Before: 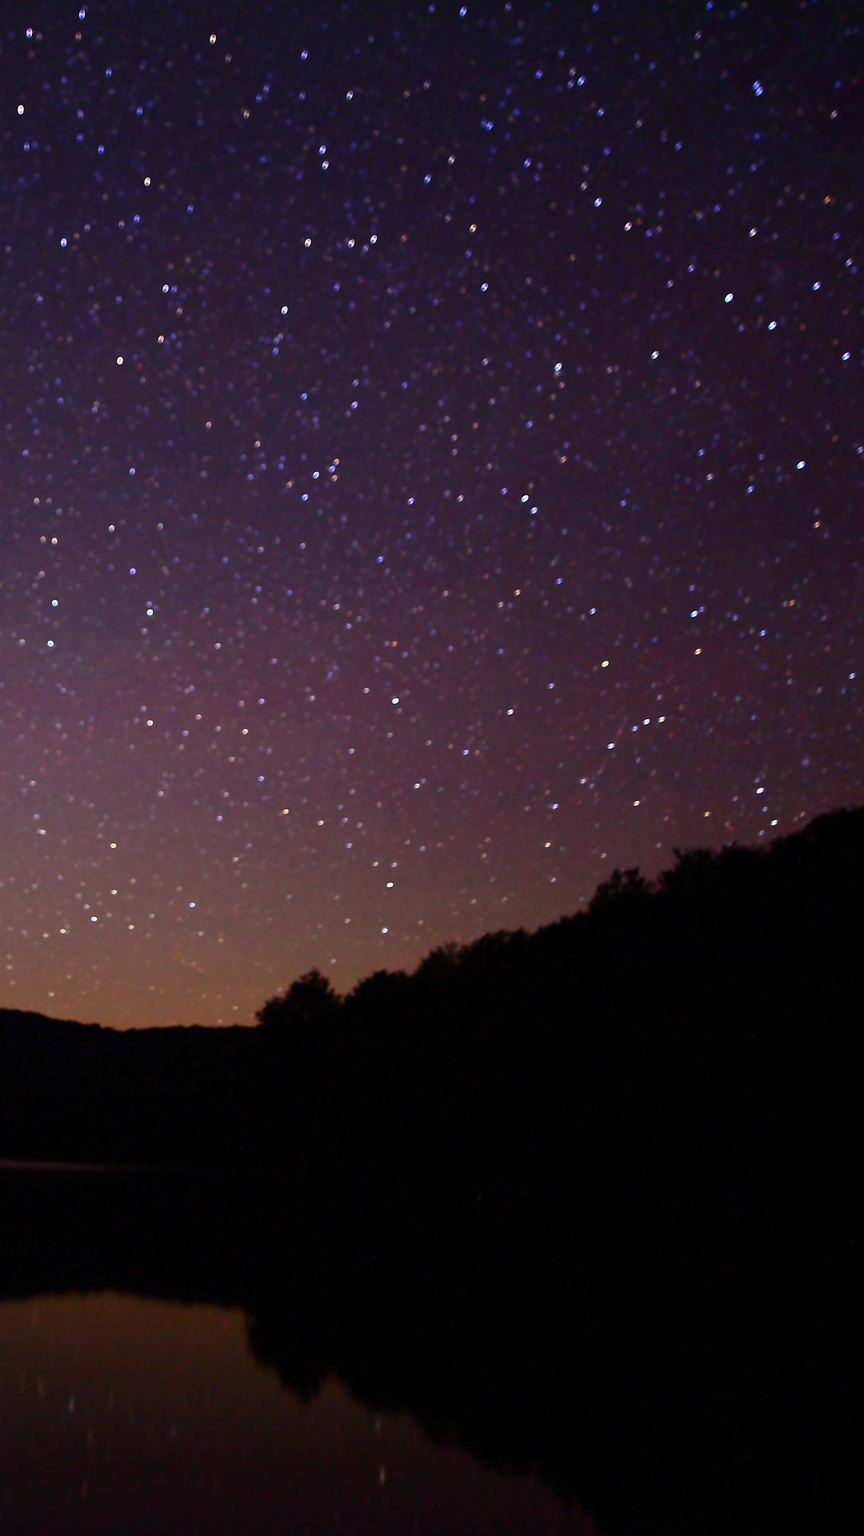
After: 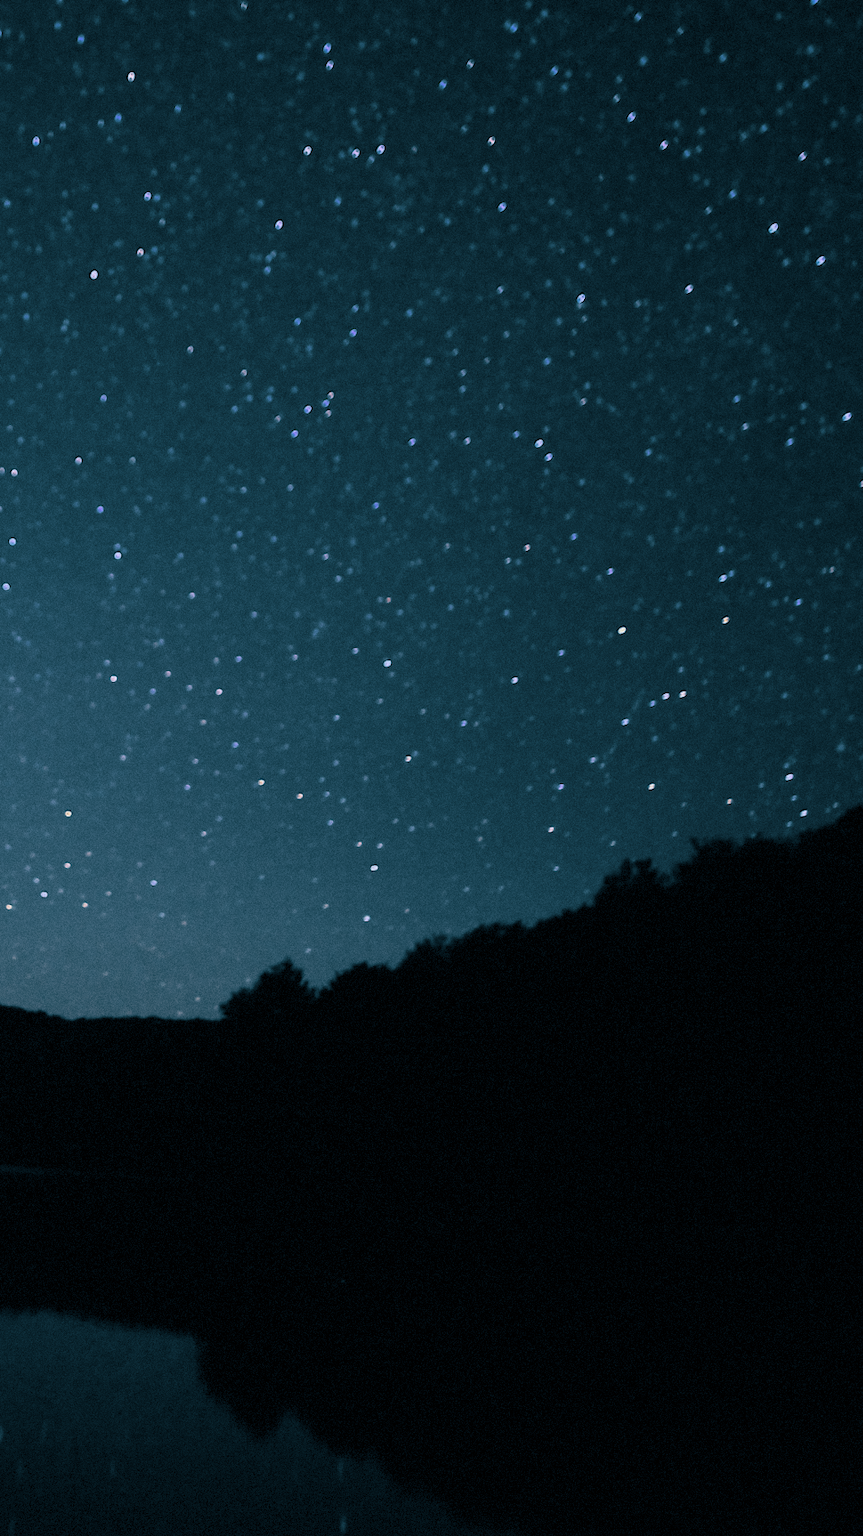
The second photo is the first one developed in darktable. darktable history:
color zones: curves: ch0 [(0, 0.499) (0.143, 0.5) (0.286, 0.5) (0.429, 0.476) (0.571, 0.284) (0.714, 0.243) (0.857, 0.449) (1, 0.499)]; ch1 [(0, 0.532) (0.143, 0.645) (0.286, 0.696) (0.429, 0.211) (0.571, 0.504) (0.714, 0.493) (0.857, 0.495) (1, 0.532)]; ch2 [(0, 0.5) (0.143, 0.5) (0.286, 0.427) (0.429, 0.324) (0.571, 0.5) (0.714, 0.5) (0.857, 0.5) (1, 0.5)]
split-toning: shadows › hue 212.4°, balance -70
grain: mid-tones bias 0%
white balance: red 0.926, green 1.003, blue 1.133
crop and rotate: angle -1.96°, left 3.097%, top 4.154%, right 1.586%, bottom 0.529%
